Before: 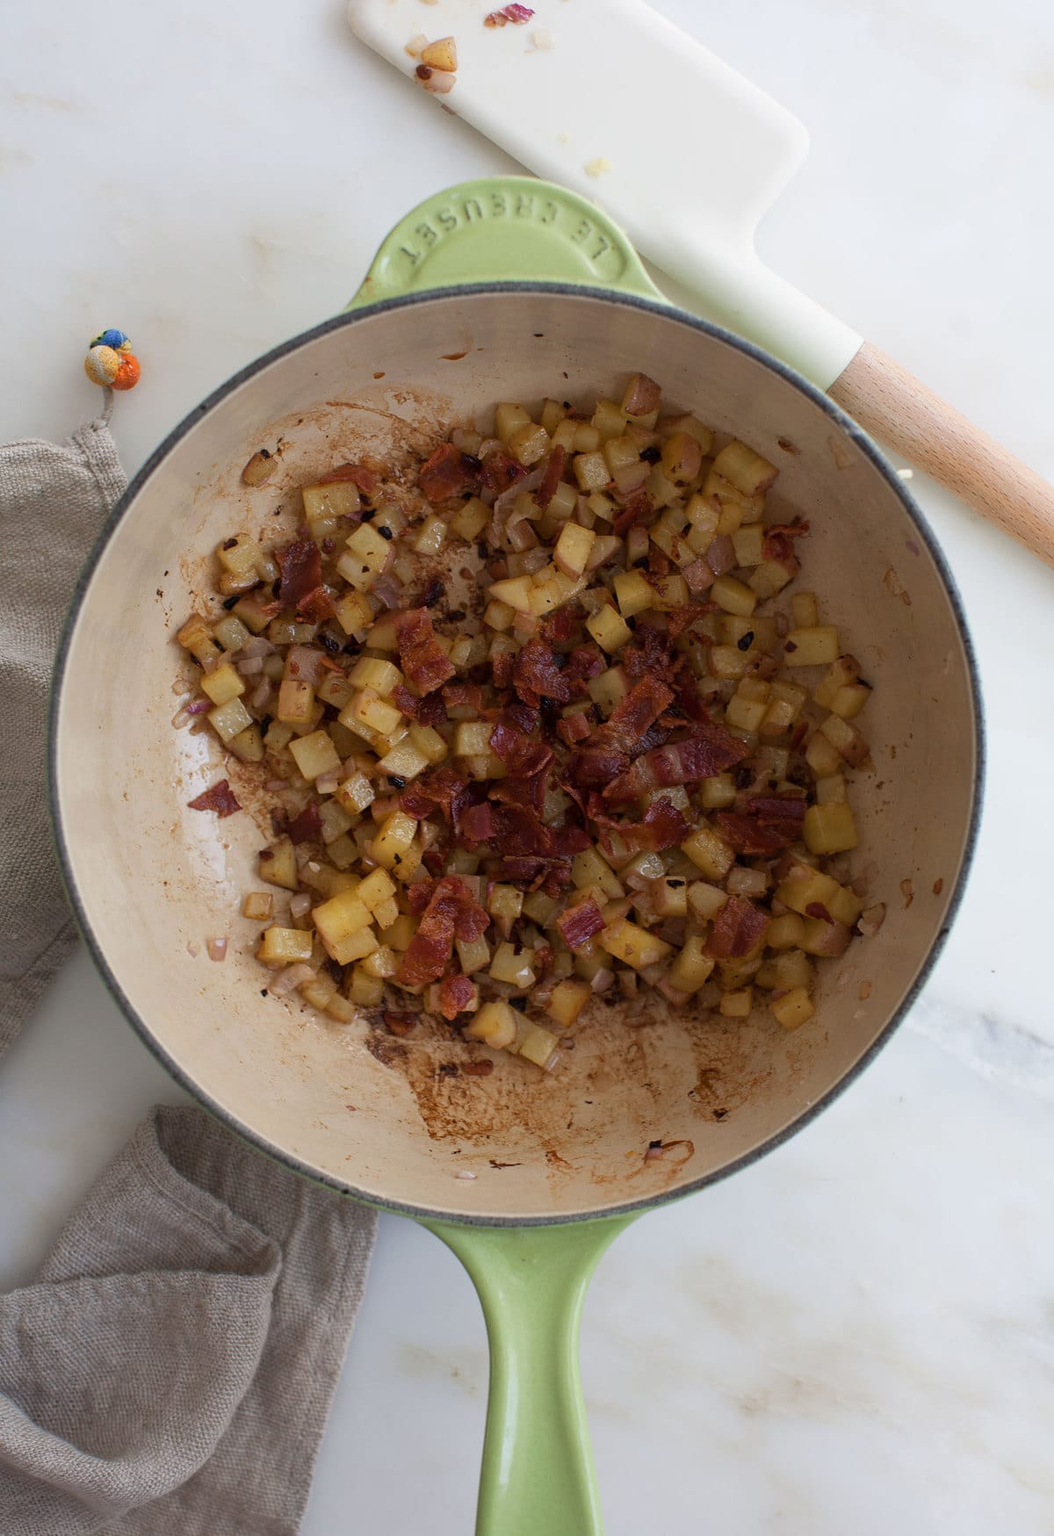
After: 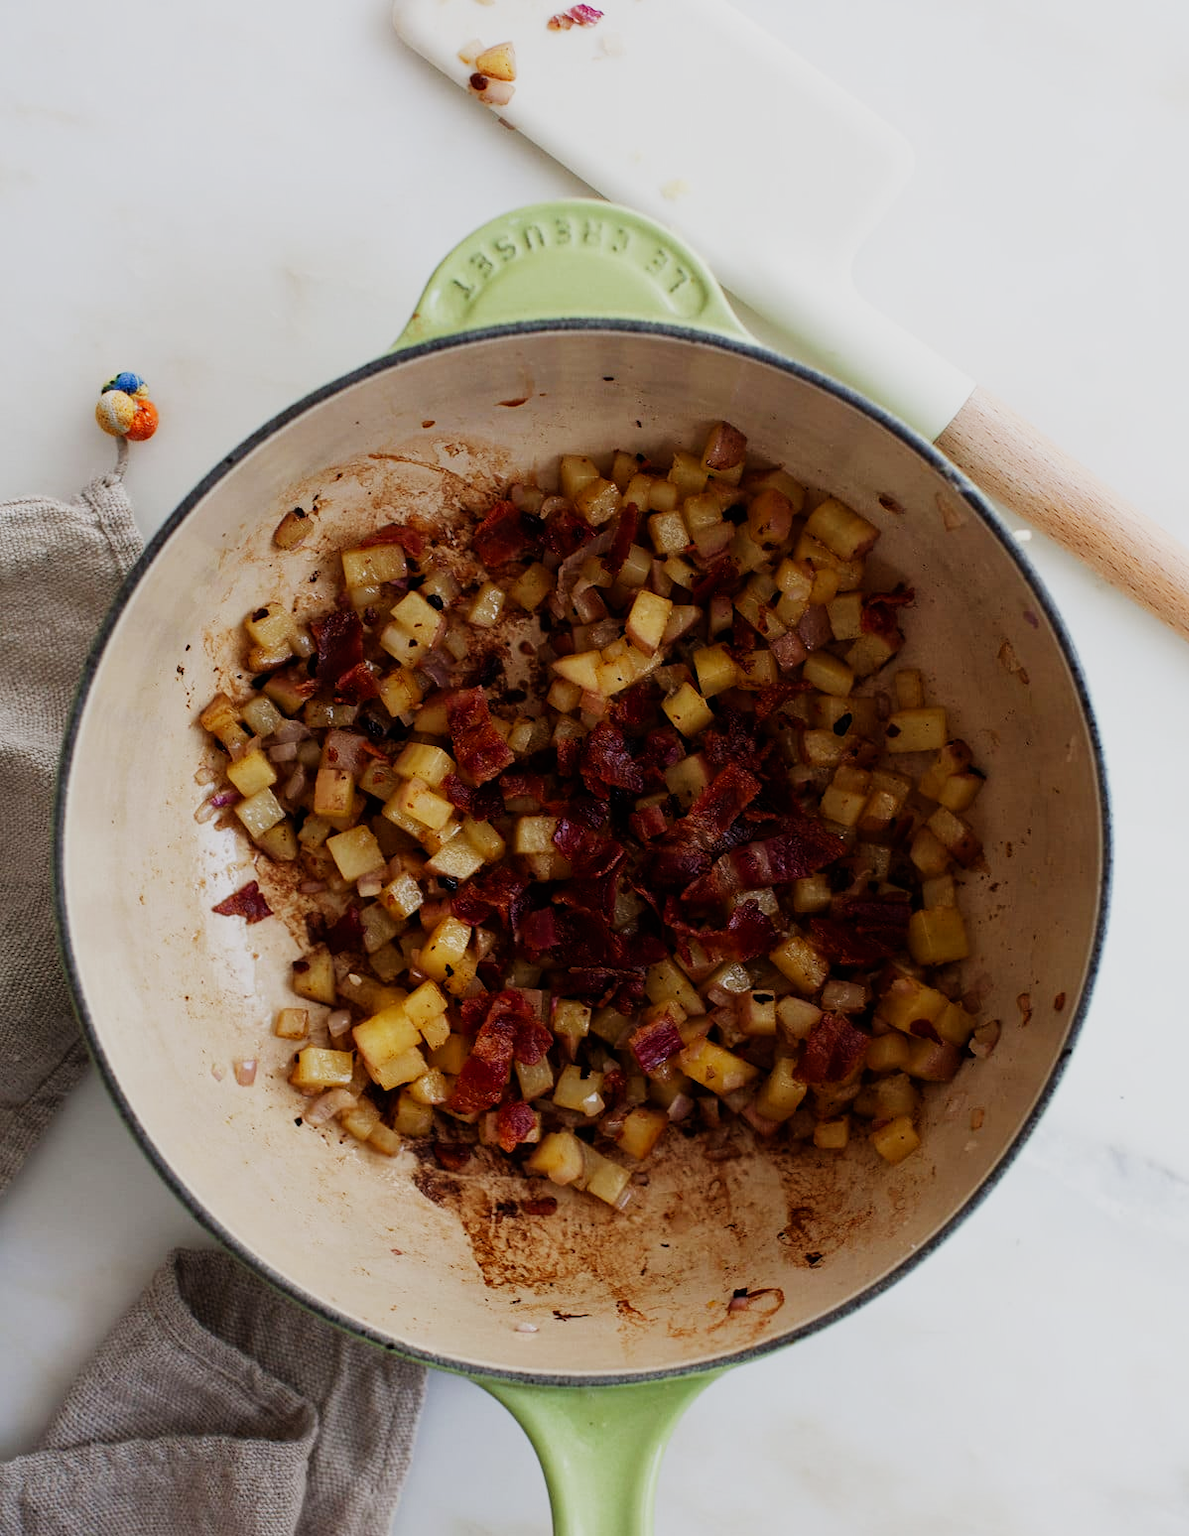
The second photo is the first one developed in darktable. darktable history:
crop and rotate: top 0%, bottom 11.49%
sigmoid: contrast 1.81, skew -0.21, preserve hue 0%, red attenuation 0.1, red rotation 0.035, green attenuation 0.1, green rotation -0.017, blue attenuation 0.15, blue rotation -0.052, base primaries Rec2020
